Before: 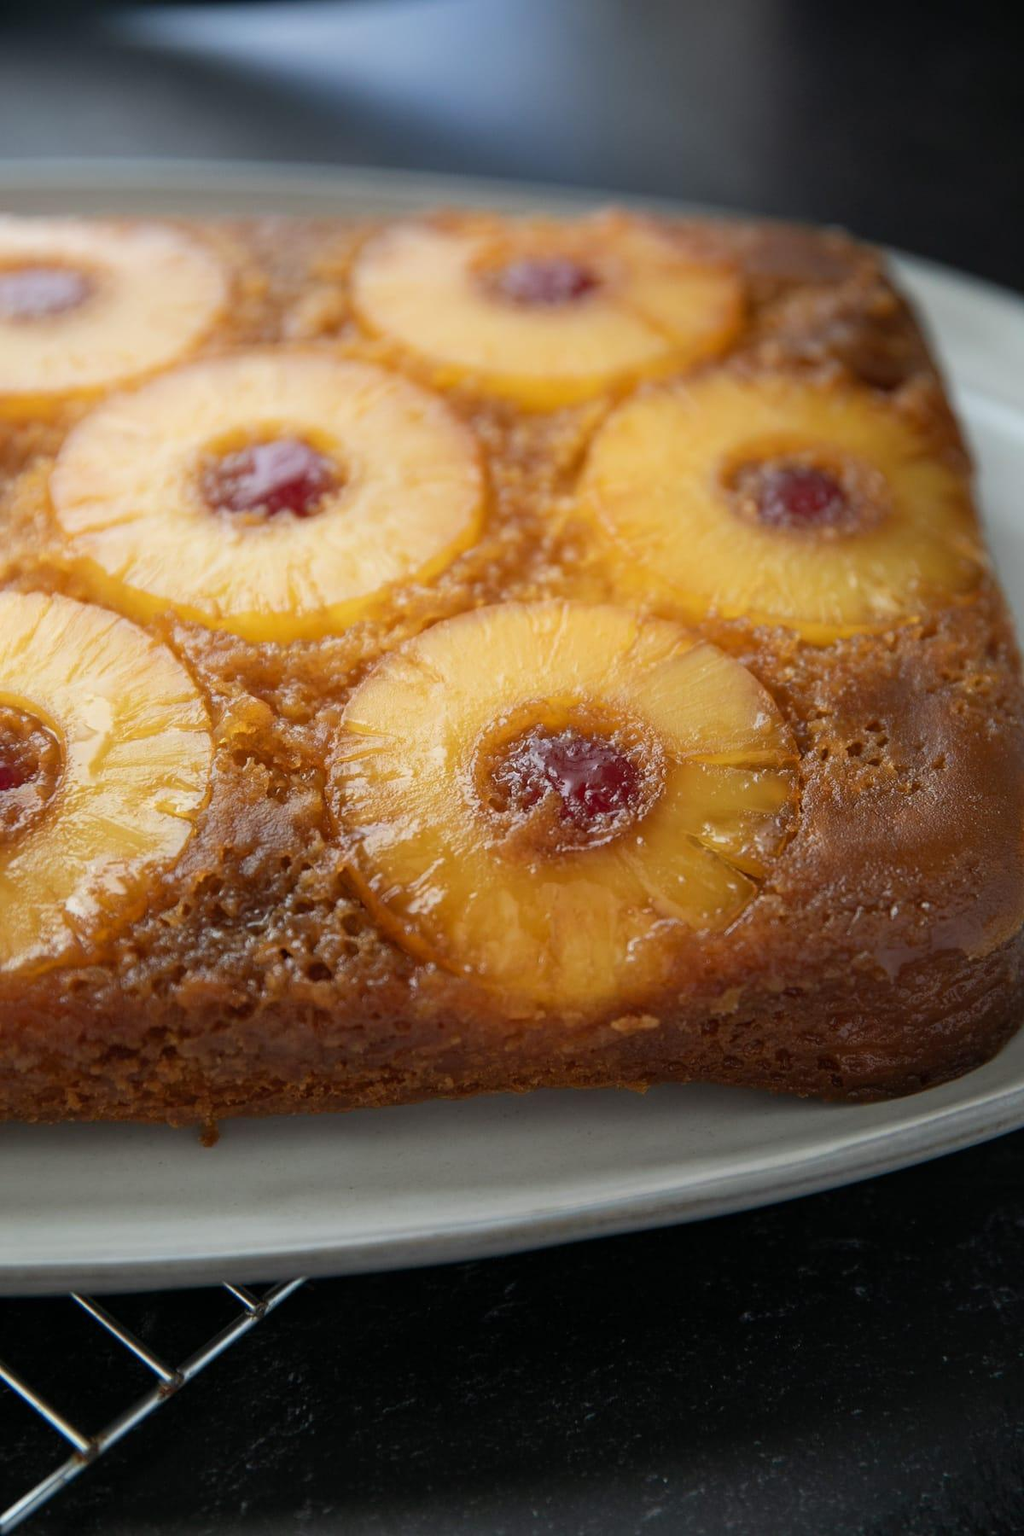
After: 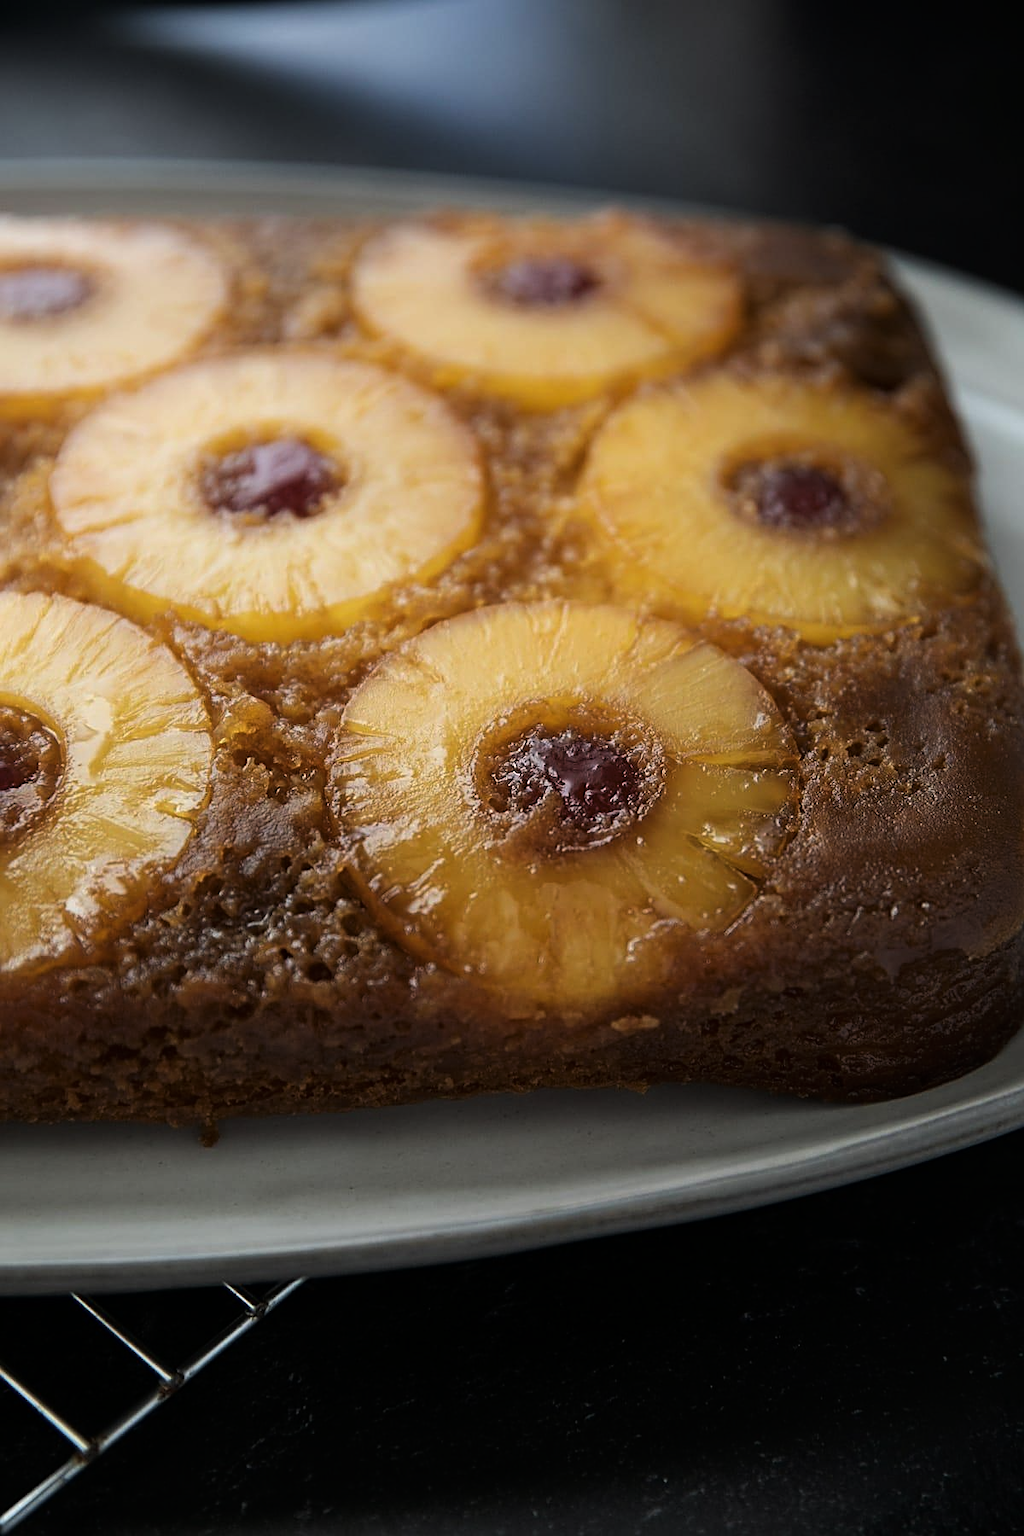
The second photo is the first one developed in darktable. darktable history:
sharpen: on, module defaults
tone curve: curves: ch0 [(0, 0) (0.153, 0.056) (1, 1)], color space Lab, linked channels, preserve colors none
